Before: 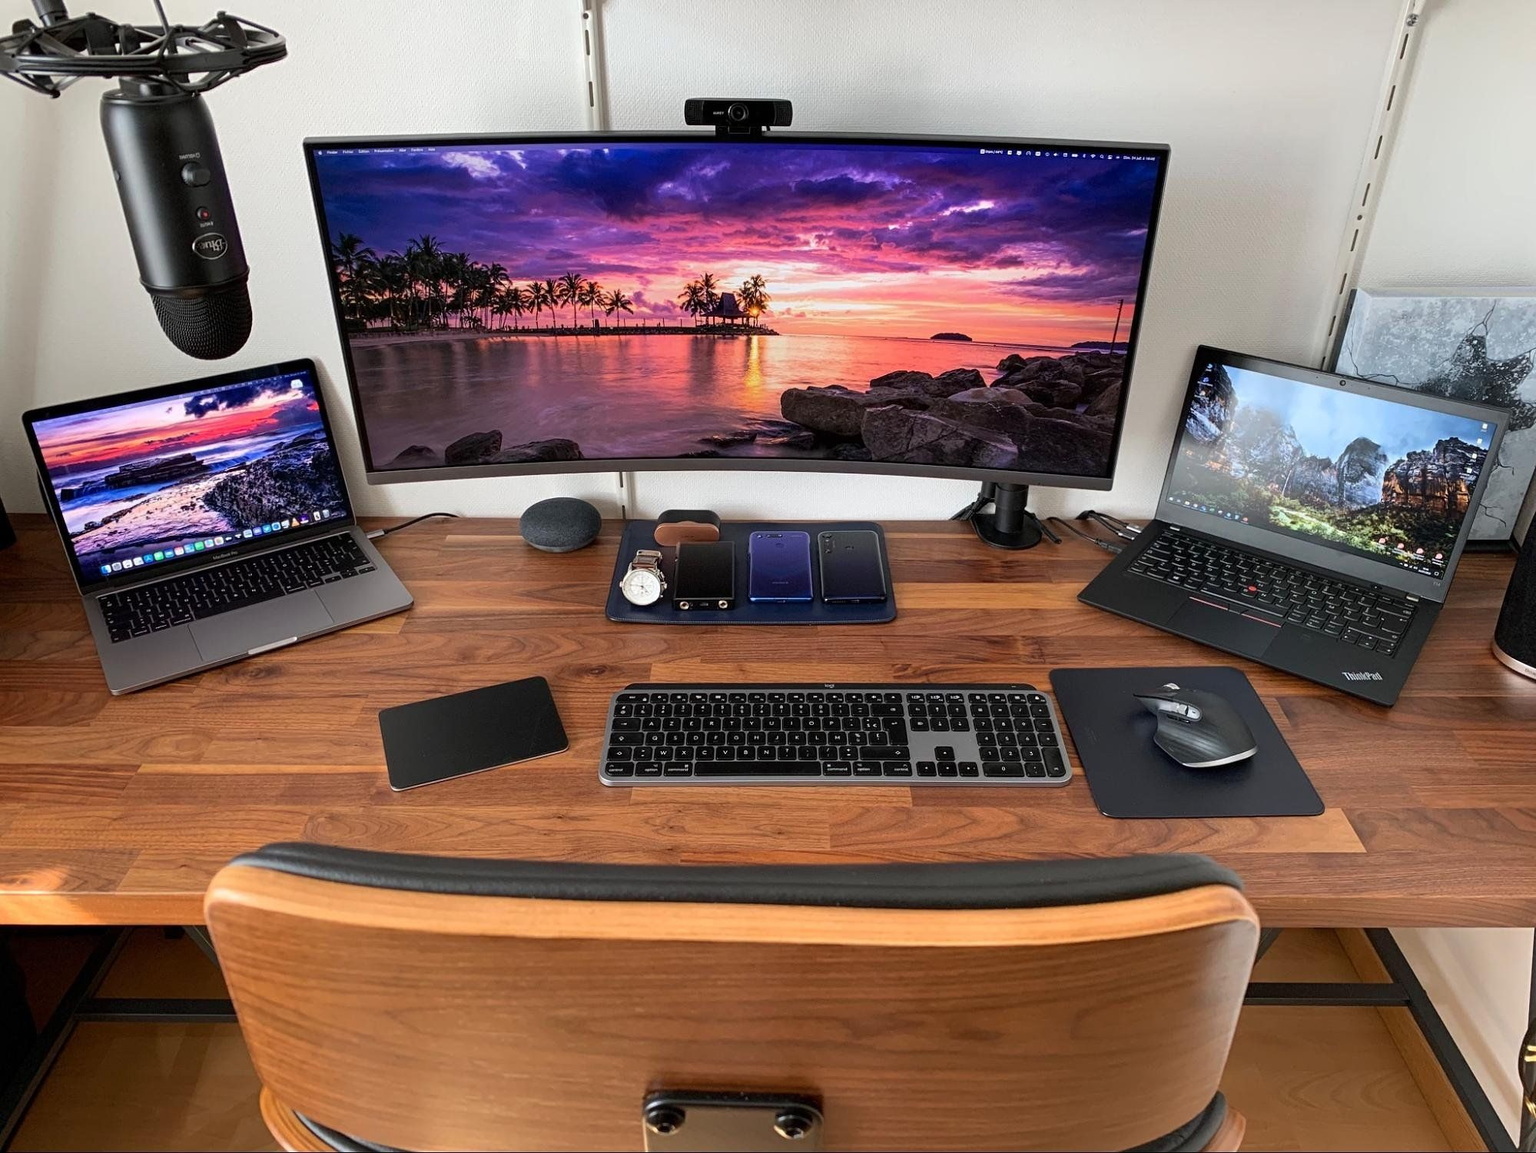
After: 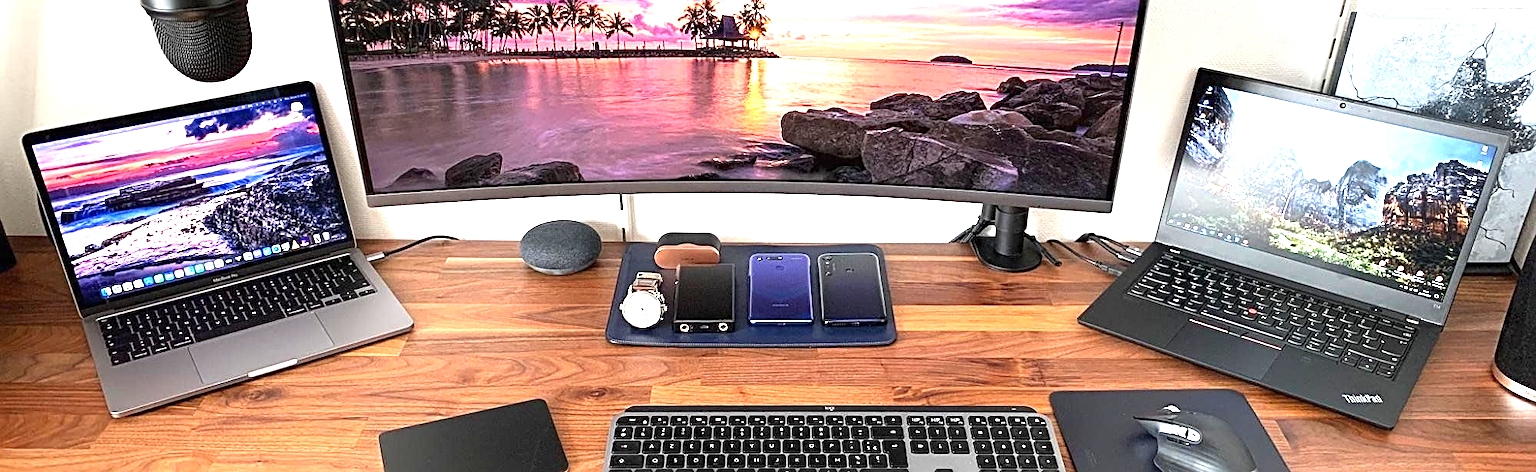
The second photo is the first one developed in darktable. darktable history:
crop and rotate: top 24.108%, bottom 34.877%
sharpen: radius 2.733
exposure: black level correction 0, exposure 1.522 EV, compensate exposure bias true, compensate highlight preservation false
